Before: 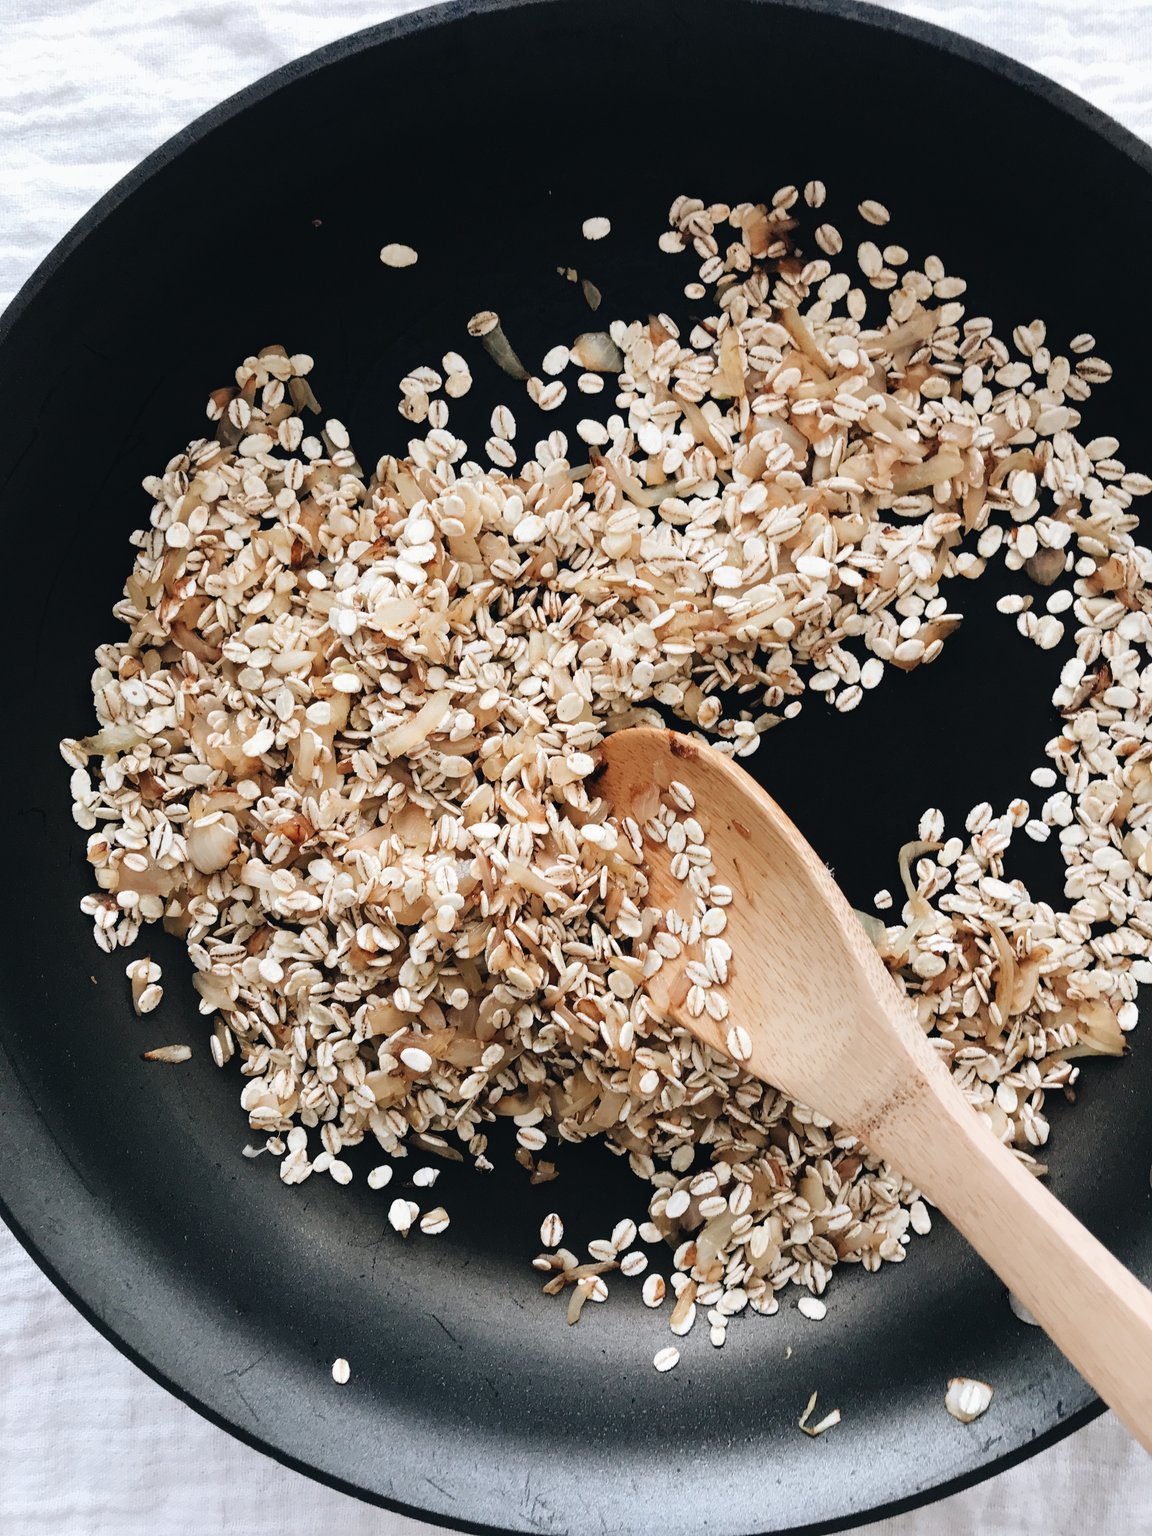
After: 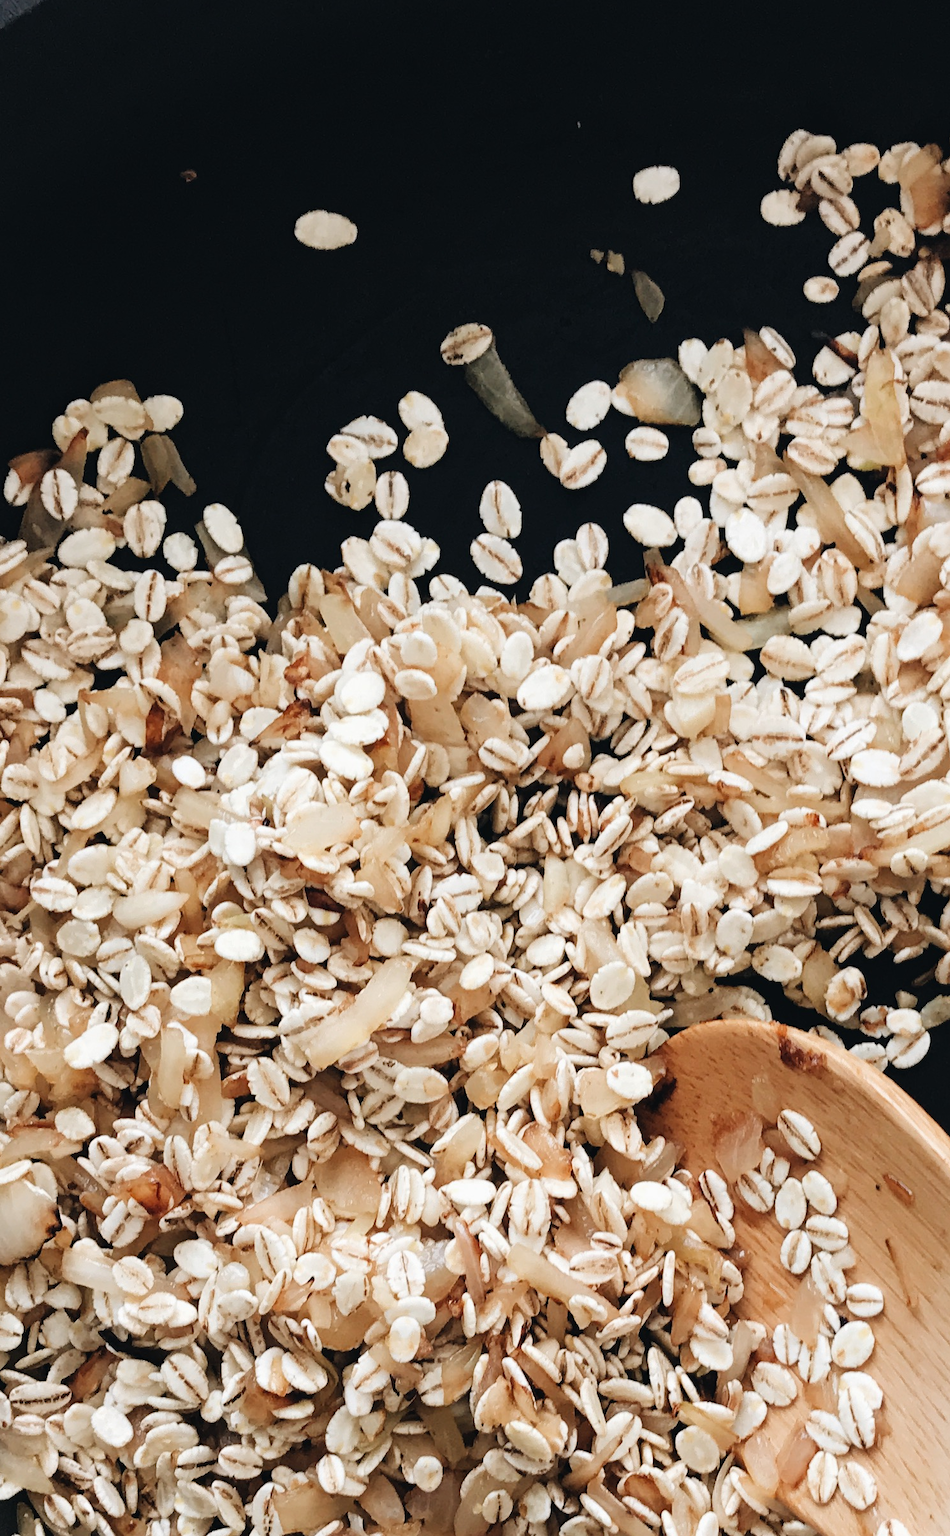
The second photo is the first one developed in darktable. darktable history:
crop: left 17.754%, top 7.707%, right 32.879%, bottom 32.518%
